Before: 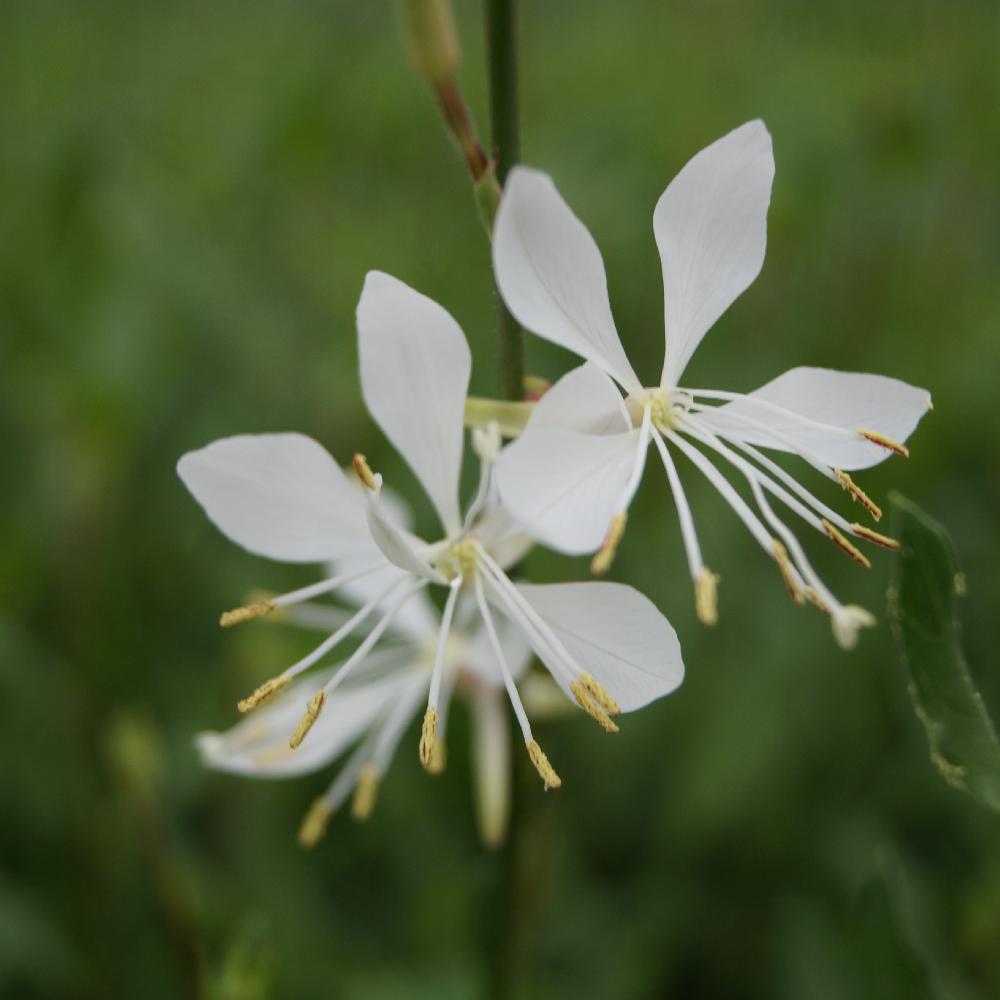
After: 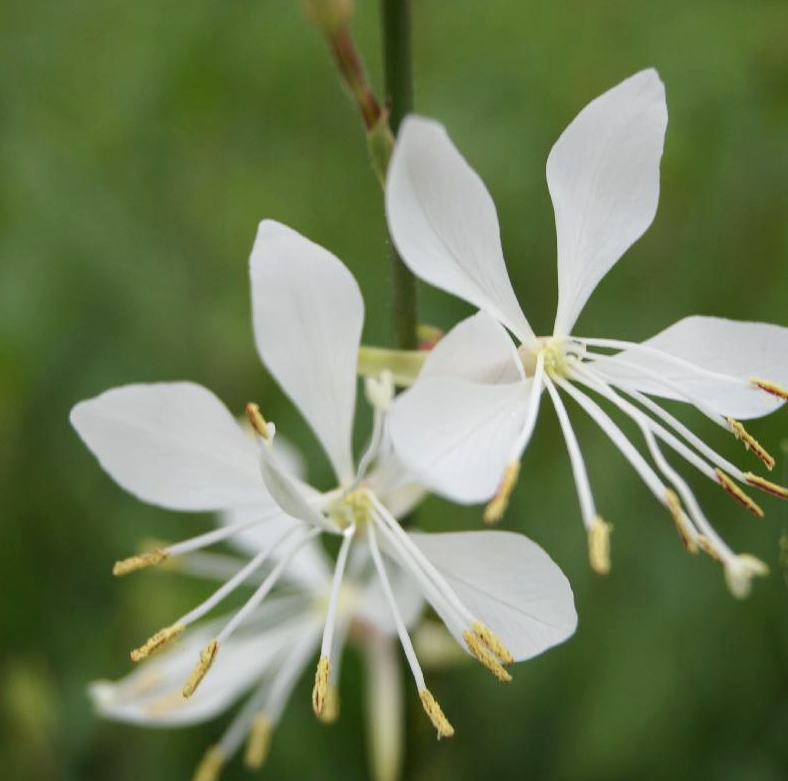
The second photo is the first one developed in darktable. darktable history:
exposure: exposure 0.3 EV, compensate highlight preservation false
crop and rotate: left 10.77%, top 5.1%, right 10.41%, bottom 16.76%
